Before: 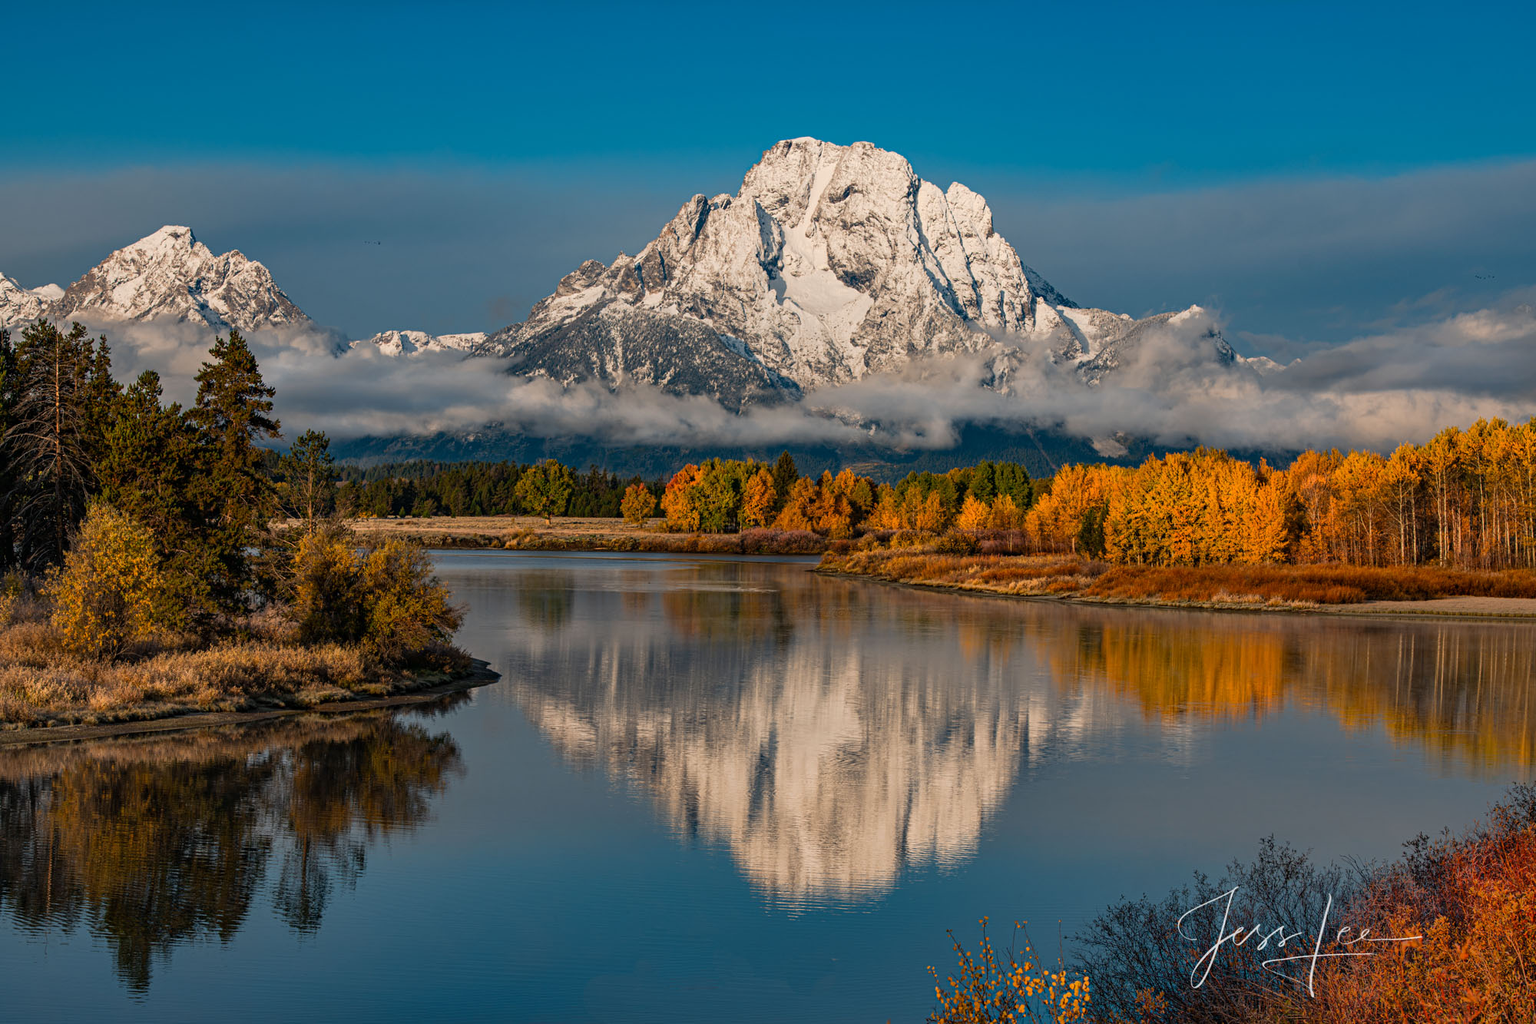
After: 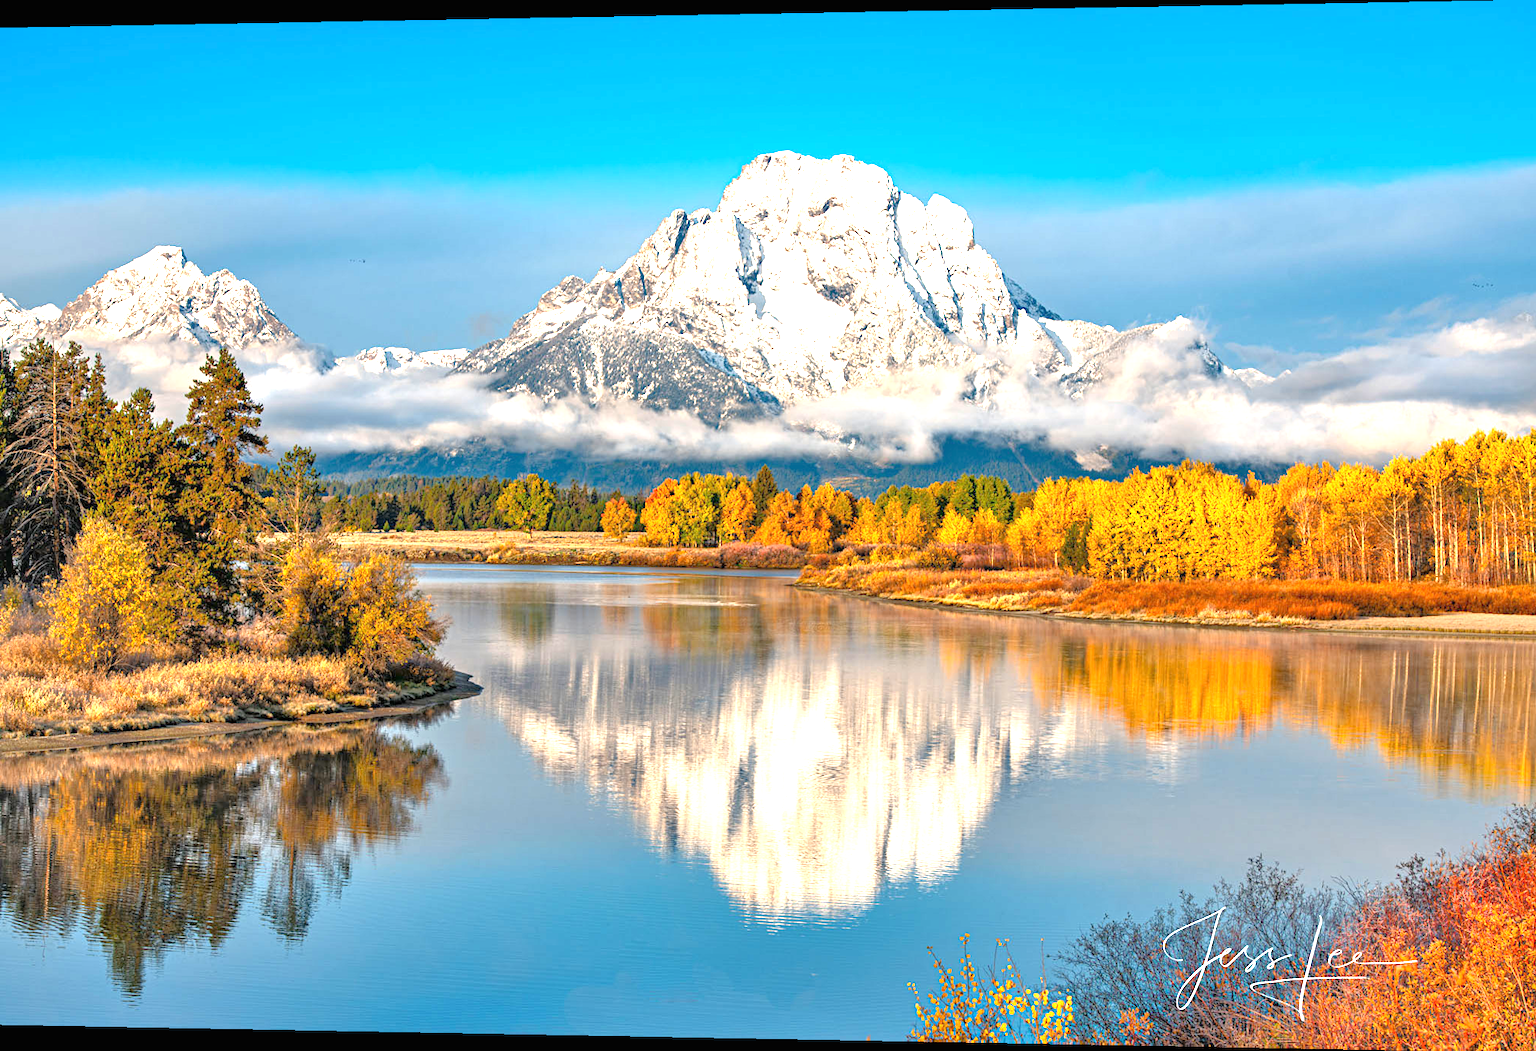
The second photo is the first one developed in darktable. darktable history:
tone equalizer: -7 EV 0.15 EV, -6 EV 0.6 EV, -5 EV 1.15 EV, -4 EV 1.33 EV, -3 EV 1.15 EV, -2 EV 0.6 EV, -1 EV 0.15 EV, mask exposure compensation -0.5 EV
exposure: black level correction 0, exposure 1.9 EV, compensate highlight preservation false
rotate and perspective: lens shift (horizontal) -0.055, automatic cropping off
